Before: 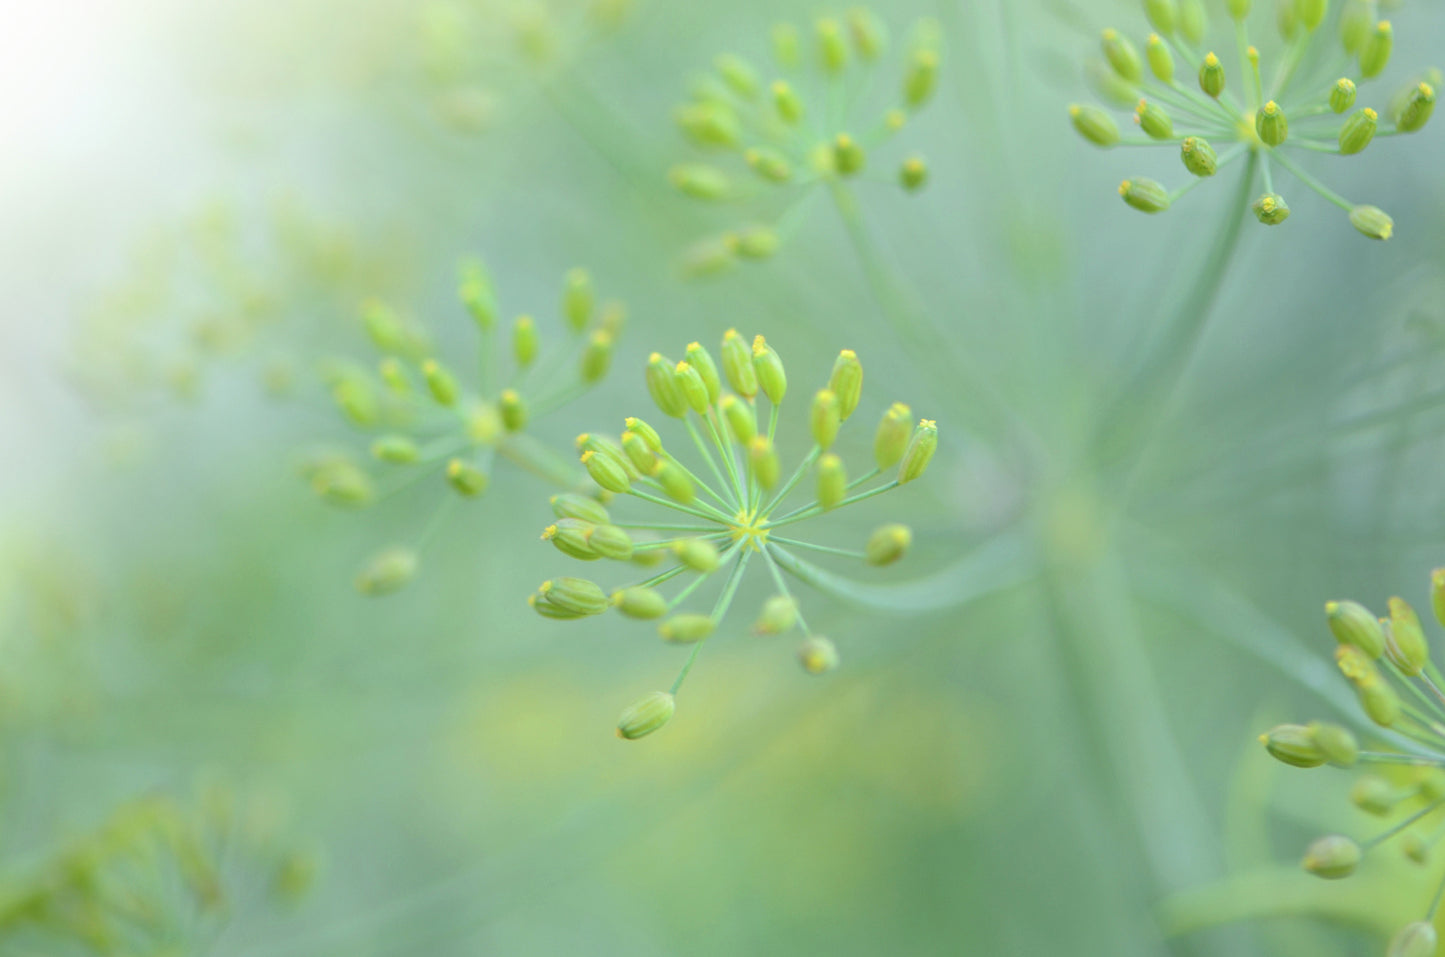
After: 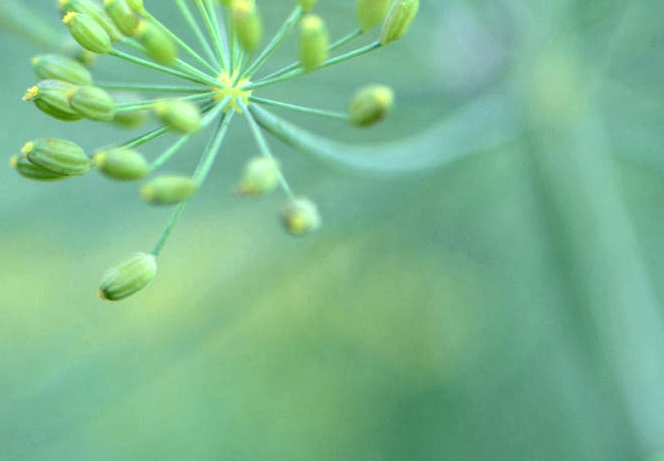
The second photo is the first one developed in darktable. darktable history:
crop: left 35.873%, top 45.887%, right 18.13%, bottom 5.854%
local contrast: highlights 16%, detail 187%
color calibration: illuminant Planckian (black body), x 0.368, y 0.36, temperature 4273.53 K
